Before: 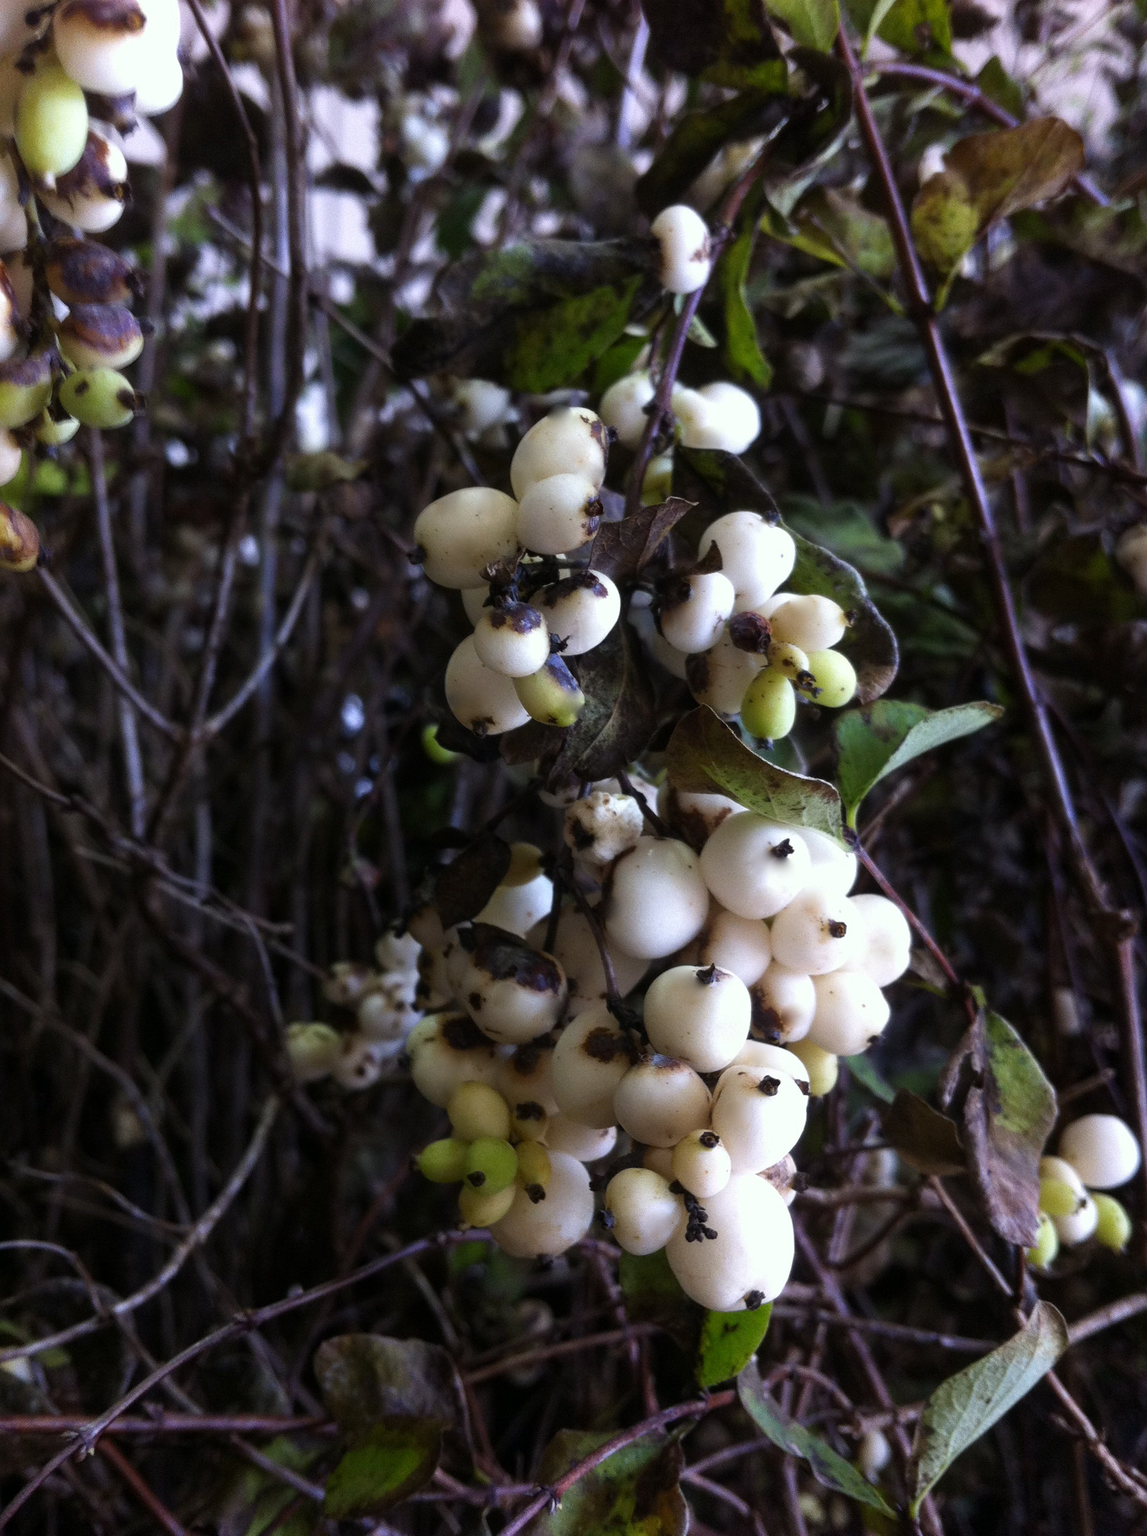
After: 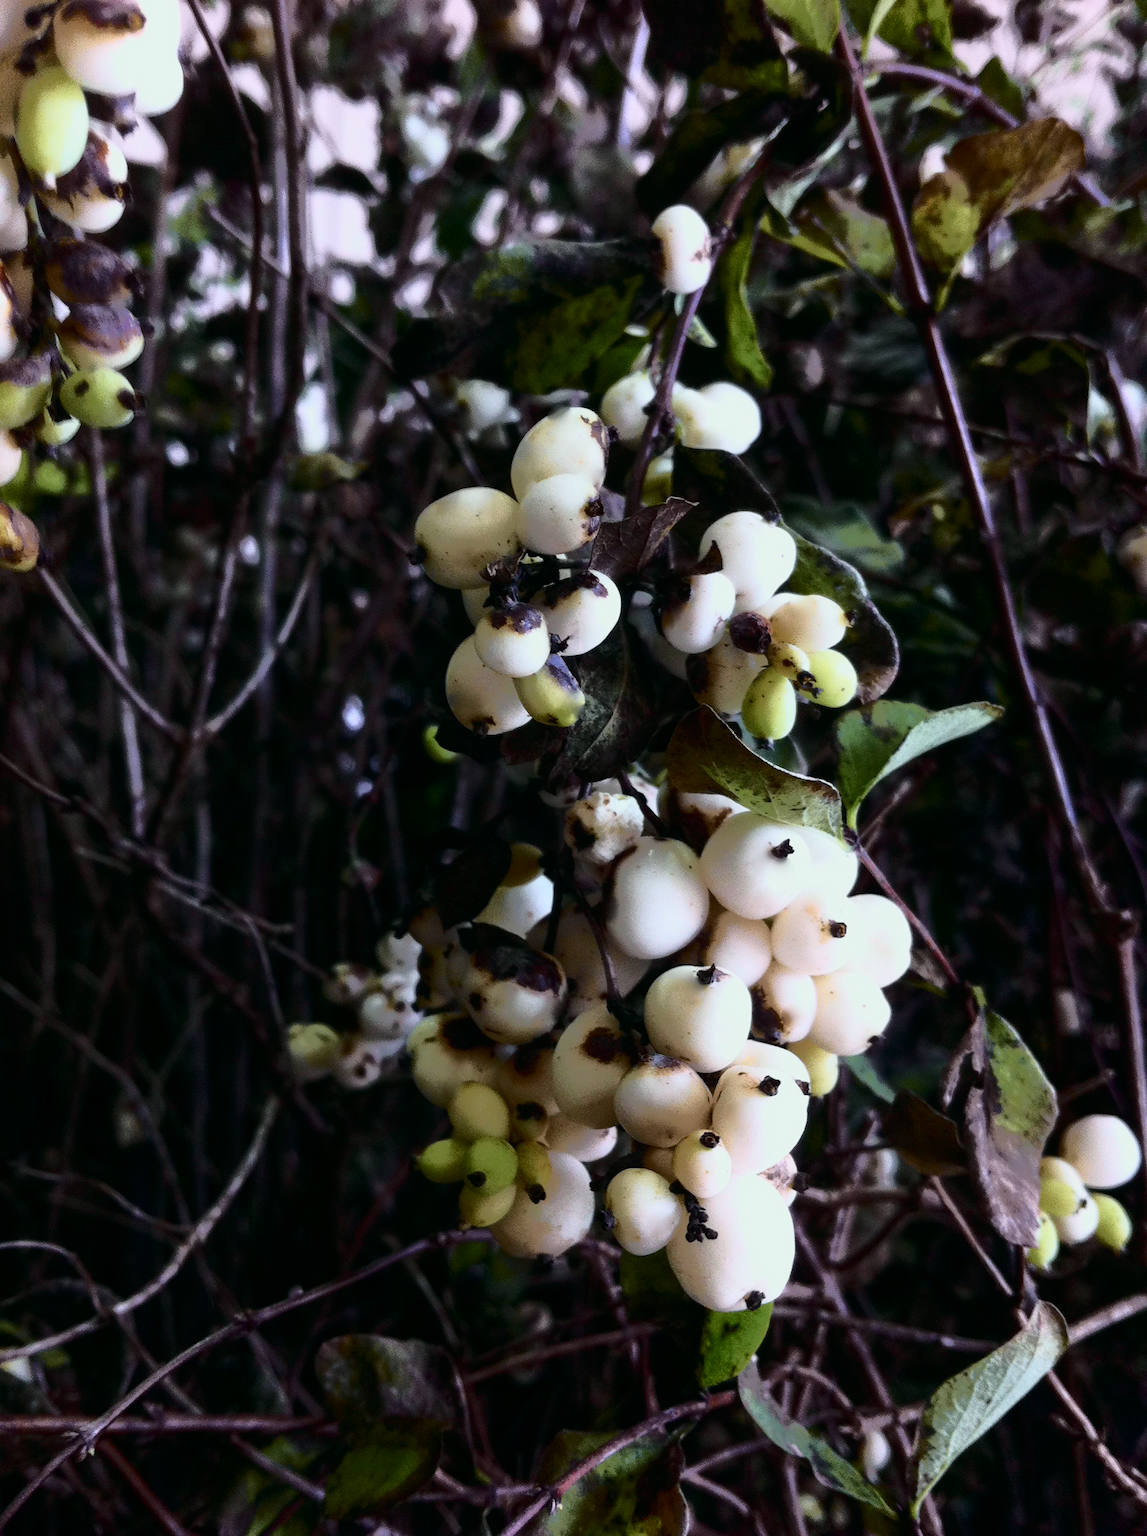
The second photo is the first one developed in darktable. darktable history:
tone curve: curves: ch0 [(0, 0) (0.081, 0.033) (0.192, 0.124) (0.283, 0.238) (0.407, 0.476) (0.495, 0.521) (0.661, 0.756) (0.788, 0.87) (1, 0.951)]; ch1 [(0, 0) (0.161, 0.092) (0.35, 0.33) (0.392, 0.392) (0.427, 0.426) (0.479, 0.472) (0.505, 0.497) (0.521, 0.524) (0.567, 0.56) (0.583, 0.592) (0.625, 0.627) (0.678, 0.733) (1, 1)]; ch2 [(0, 0) (0.346, 0.362) (0.404, 0.427) (0.502, 0.499) (0.531, 0.523) (0.544, 0.561) (0.58, 0.59) (0.629, 0.642) (0.717, 0.678) (1, 1)], color space Lab, independent channels, preserve colors none
